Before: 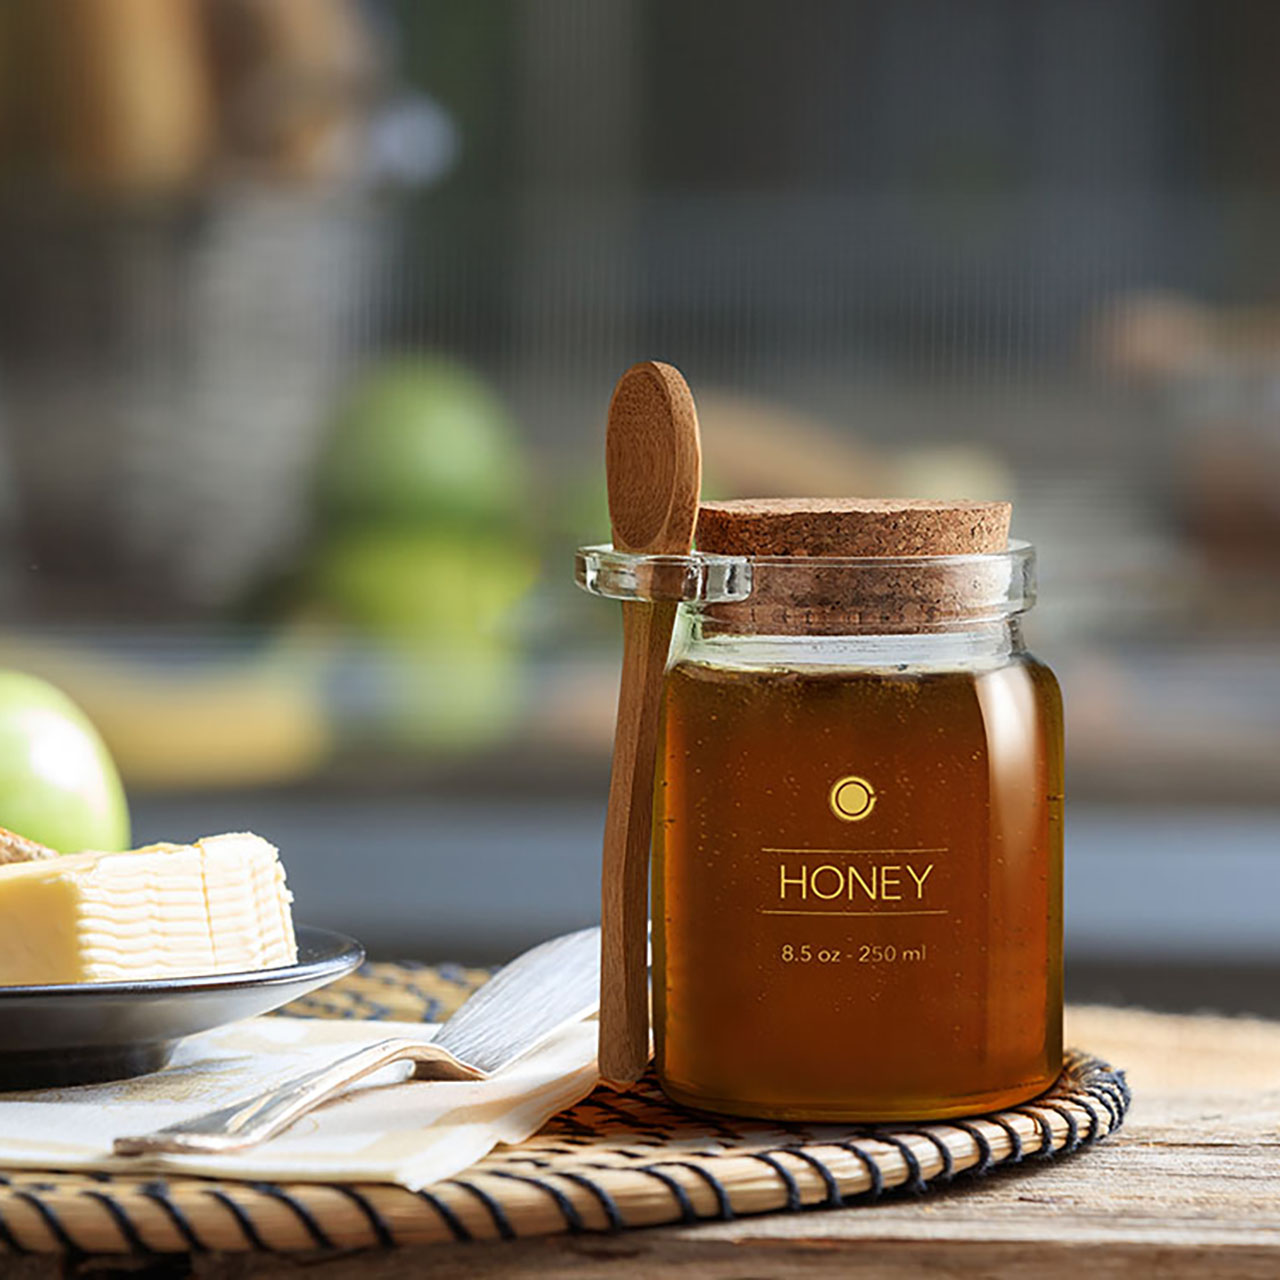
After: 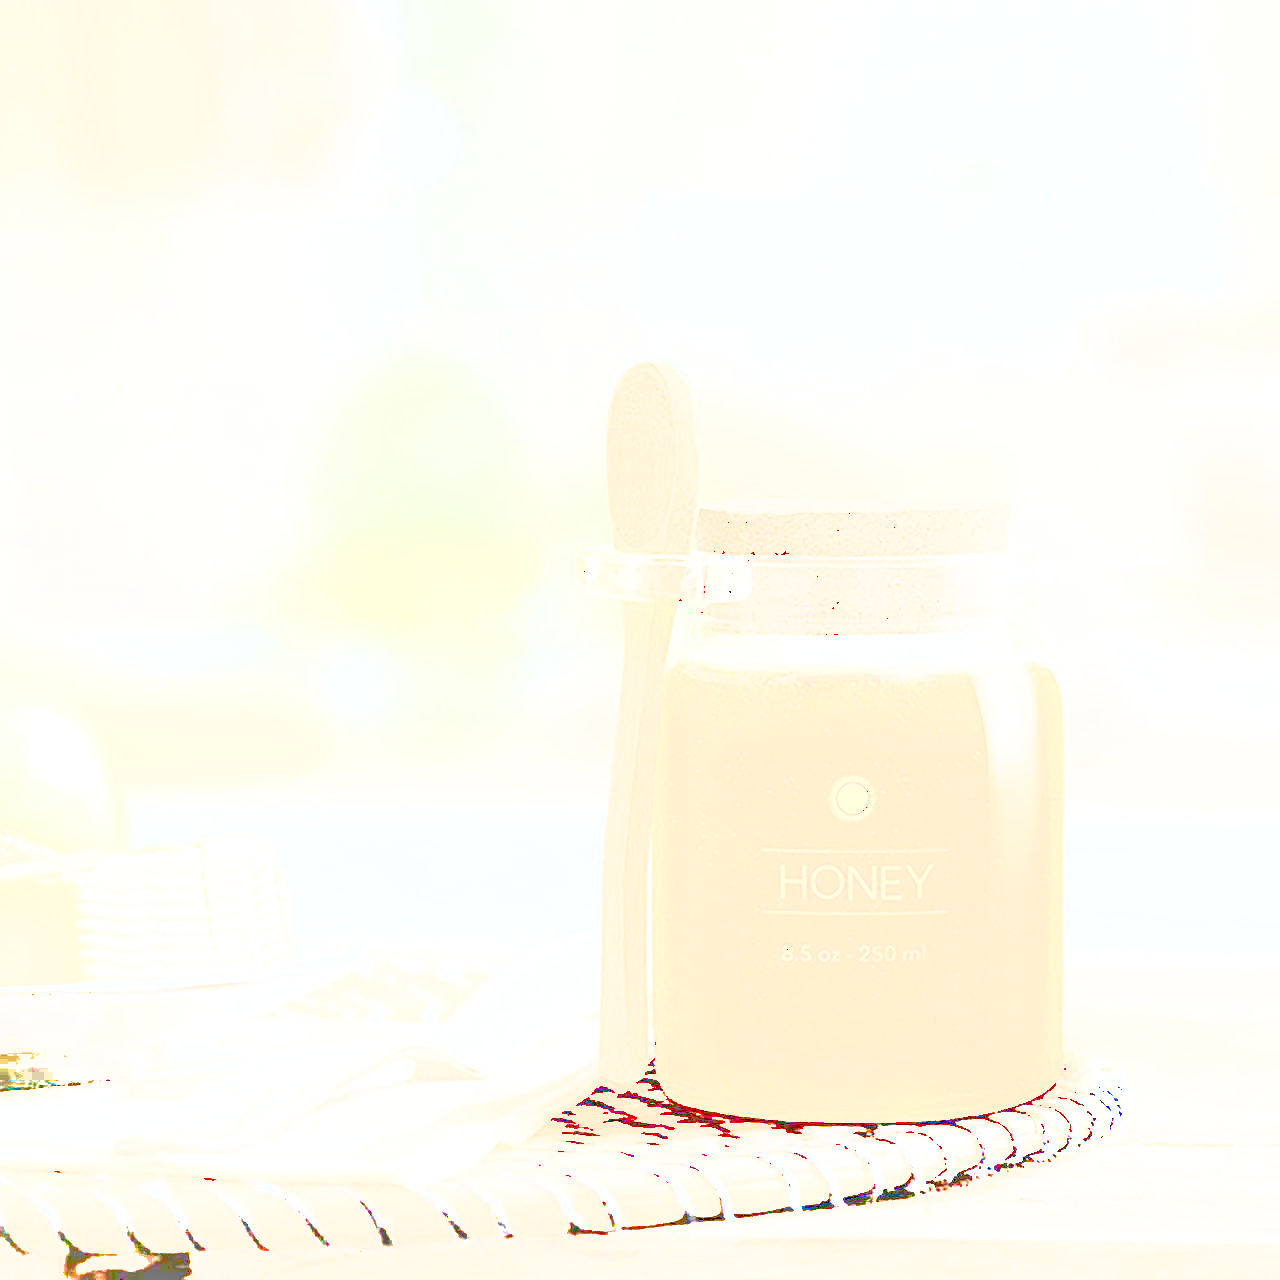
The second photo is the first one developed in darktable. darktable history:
shadows and highlights: shadows 25.53, highlights -68.98
exposure: exposure 7.905 EV, compensate highlight preservation false
